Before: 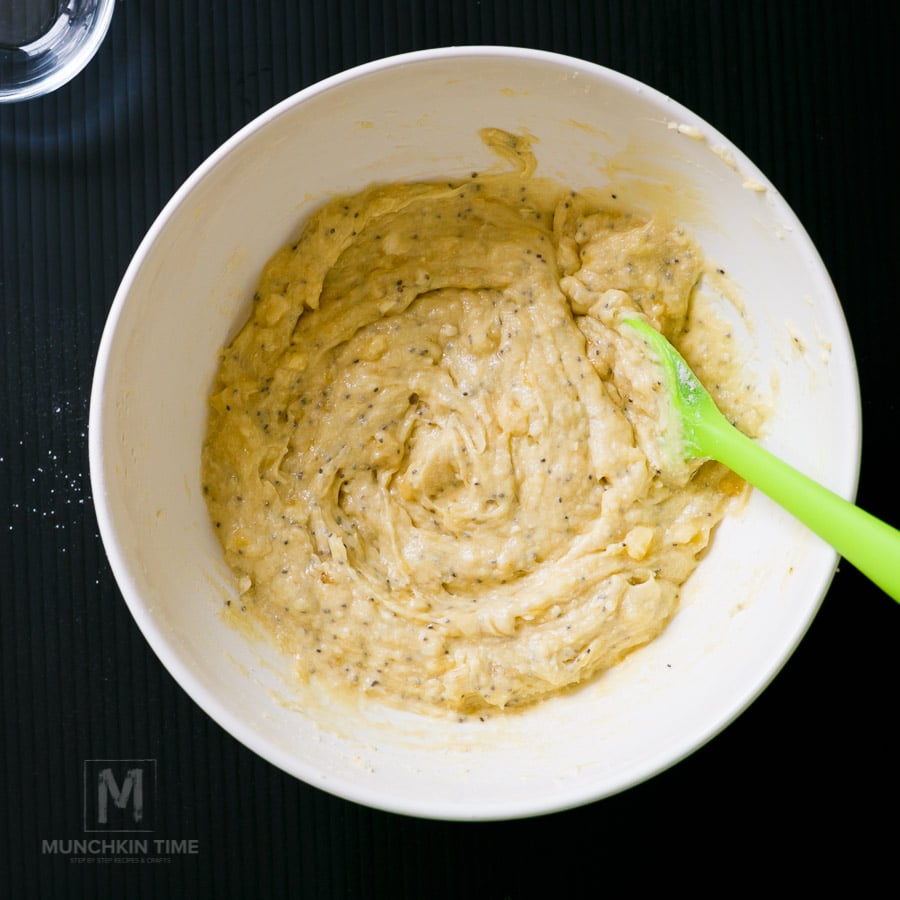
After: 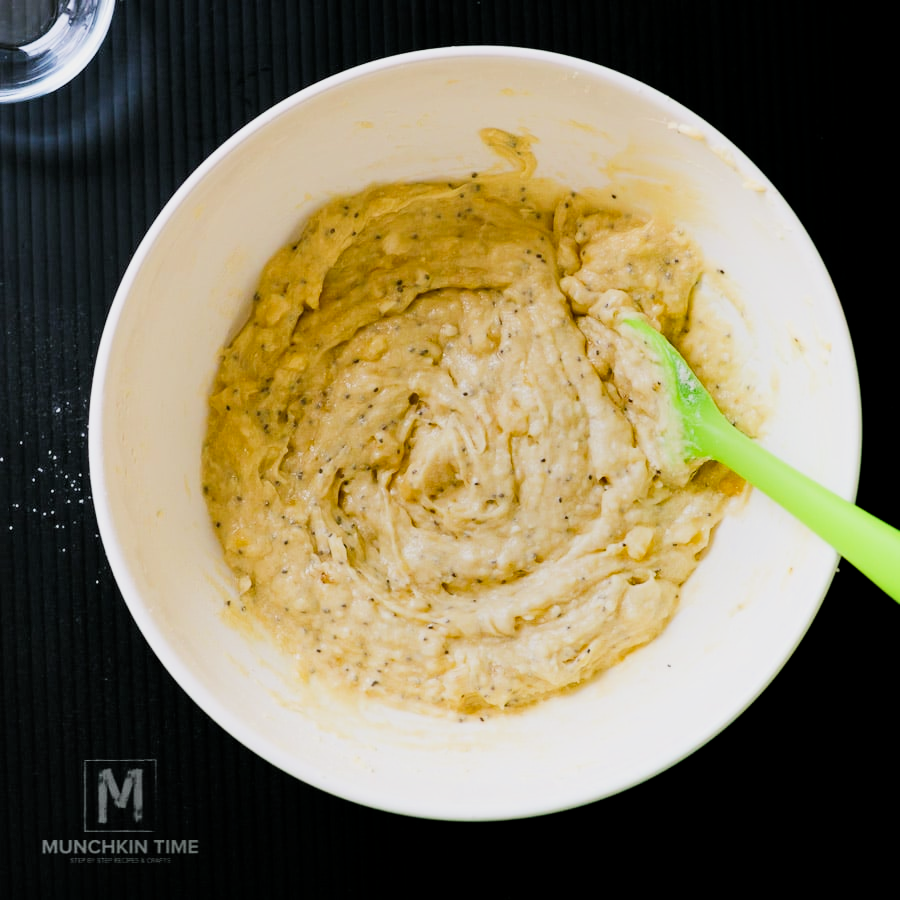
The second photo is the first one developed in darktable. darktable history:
shadows and highlights: shadows 30.65, highlights -63.07, soften with gaussian
exposure: exposure 0.784 EV, compensate exposure bias true, compensate highlight preservation false
filmic rgb: middle gray luminance 29.05%, black relative exposure -10.22 EV, white relative exposure 5.5 EV, target black luminance 0%, hardness 3.97, latitude 2.49%, contrast 1.128, highlights saturation mix 6.23%, shadows ↔ highlights balance 15.24%
